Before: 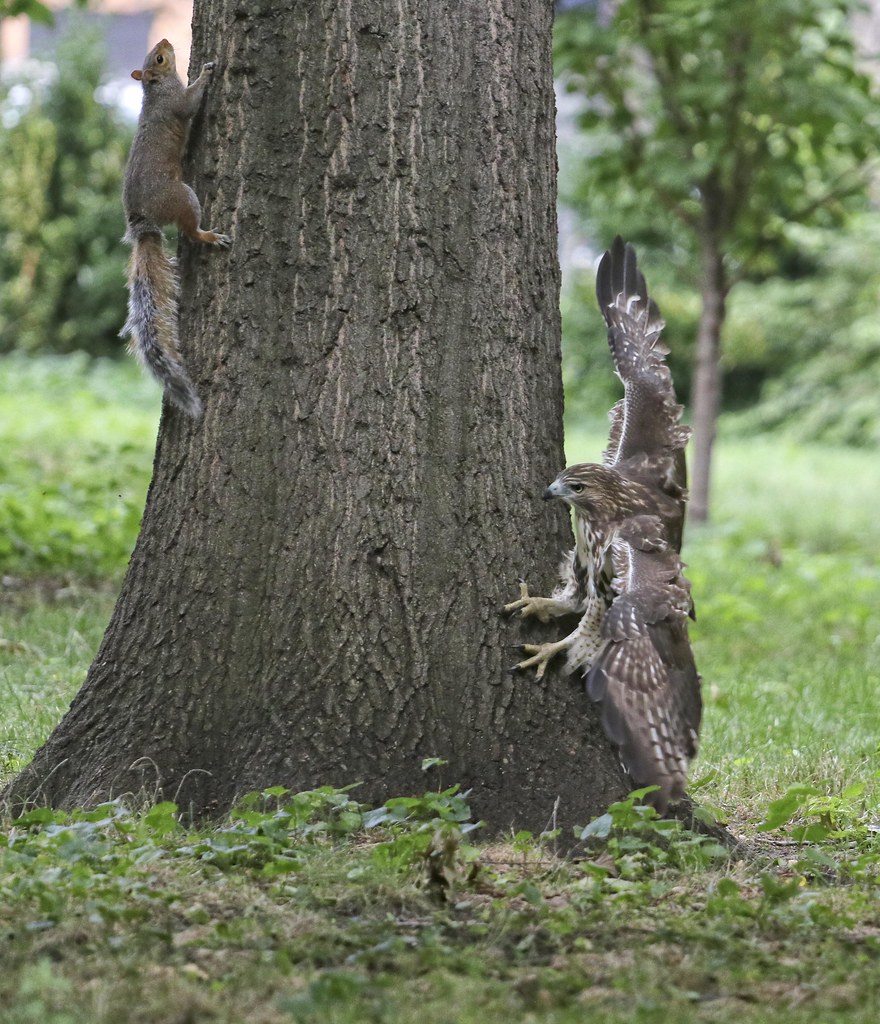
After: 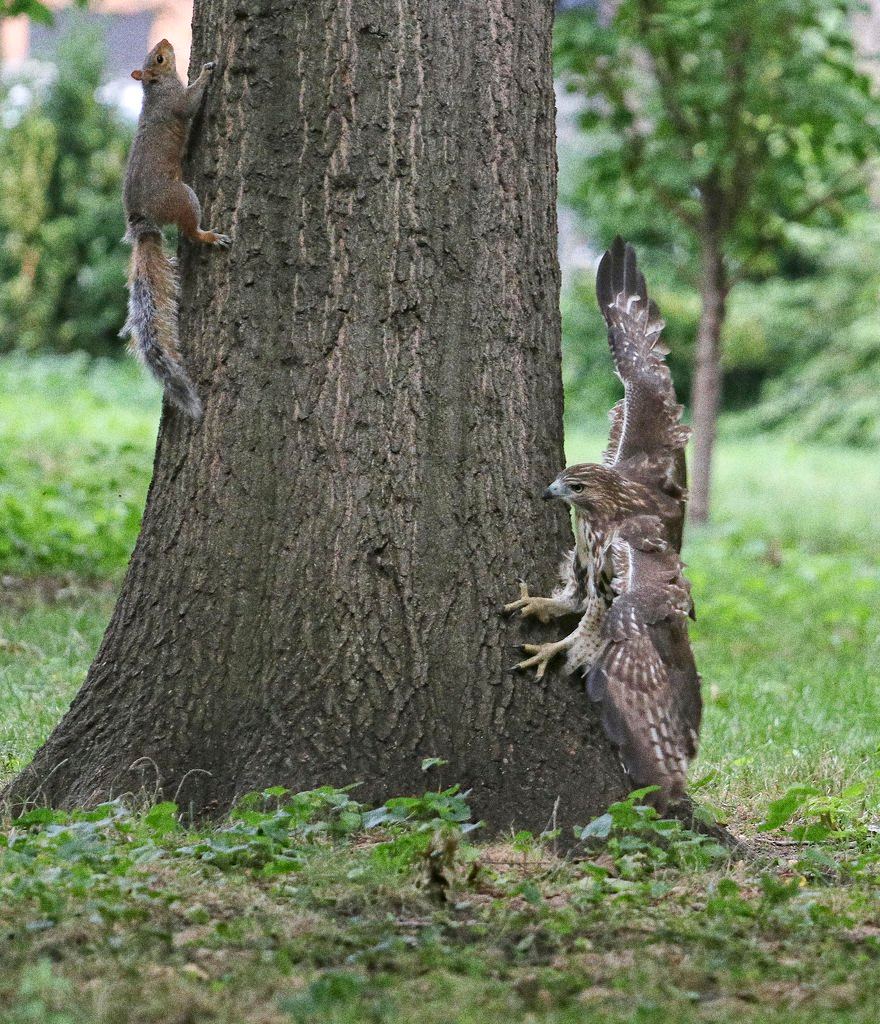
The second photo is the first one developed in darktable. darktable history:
base curve: curves: ch0 [(0, 0) (0.283, 0.295) (1, 1)], preserve colors none
grain: coarseness 0.09 ISO, strength 40%
